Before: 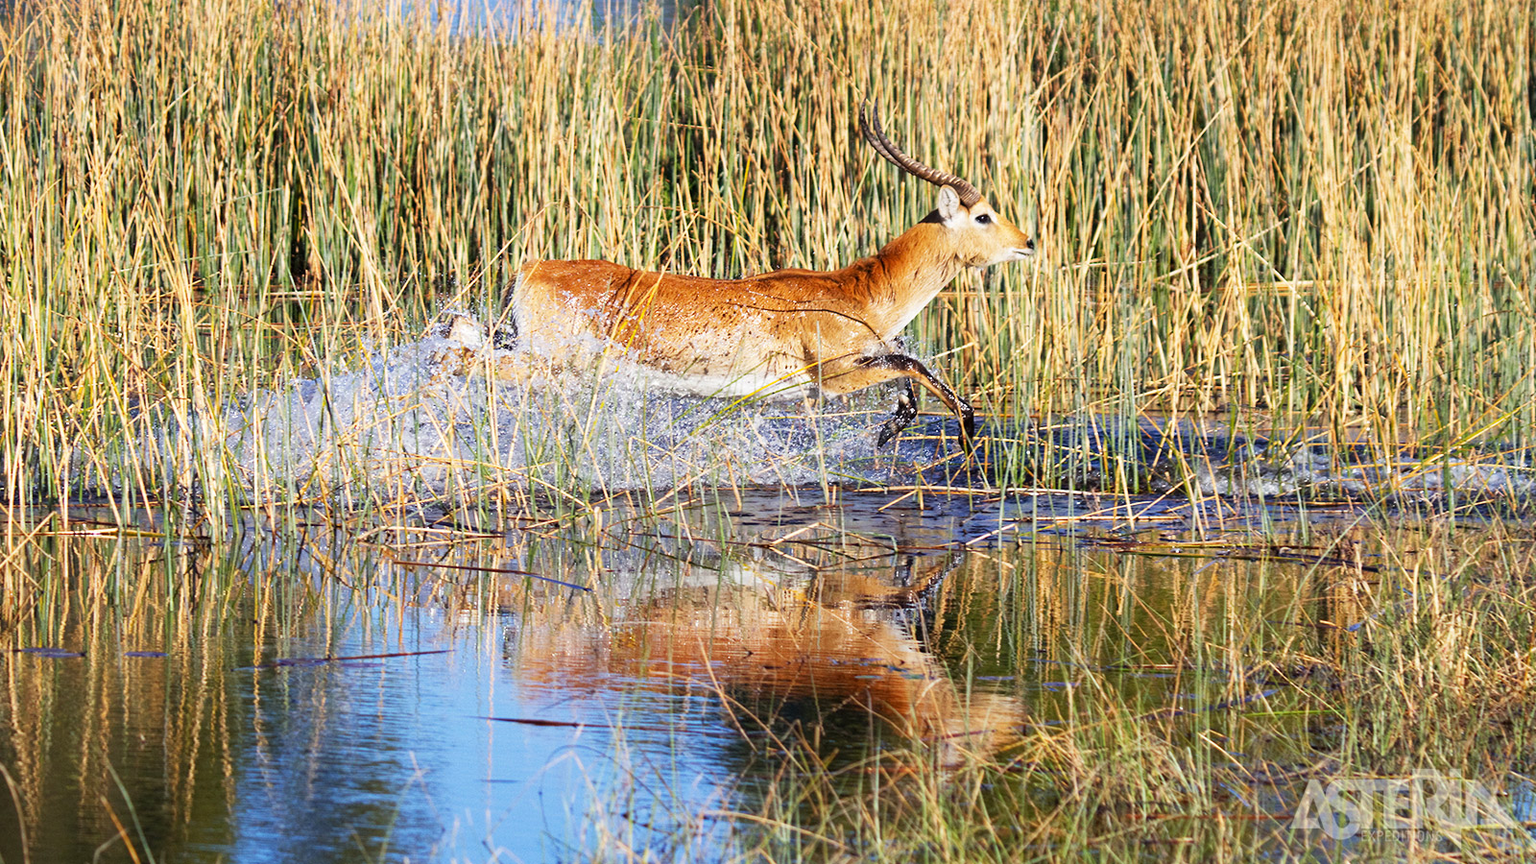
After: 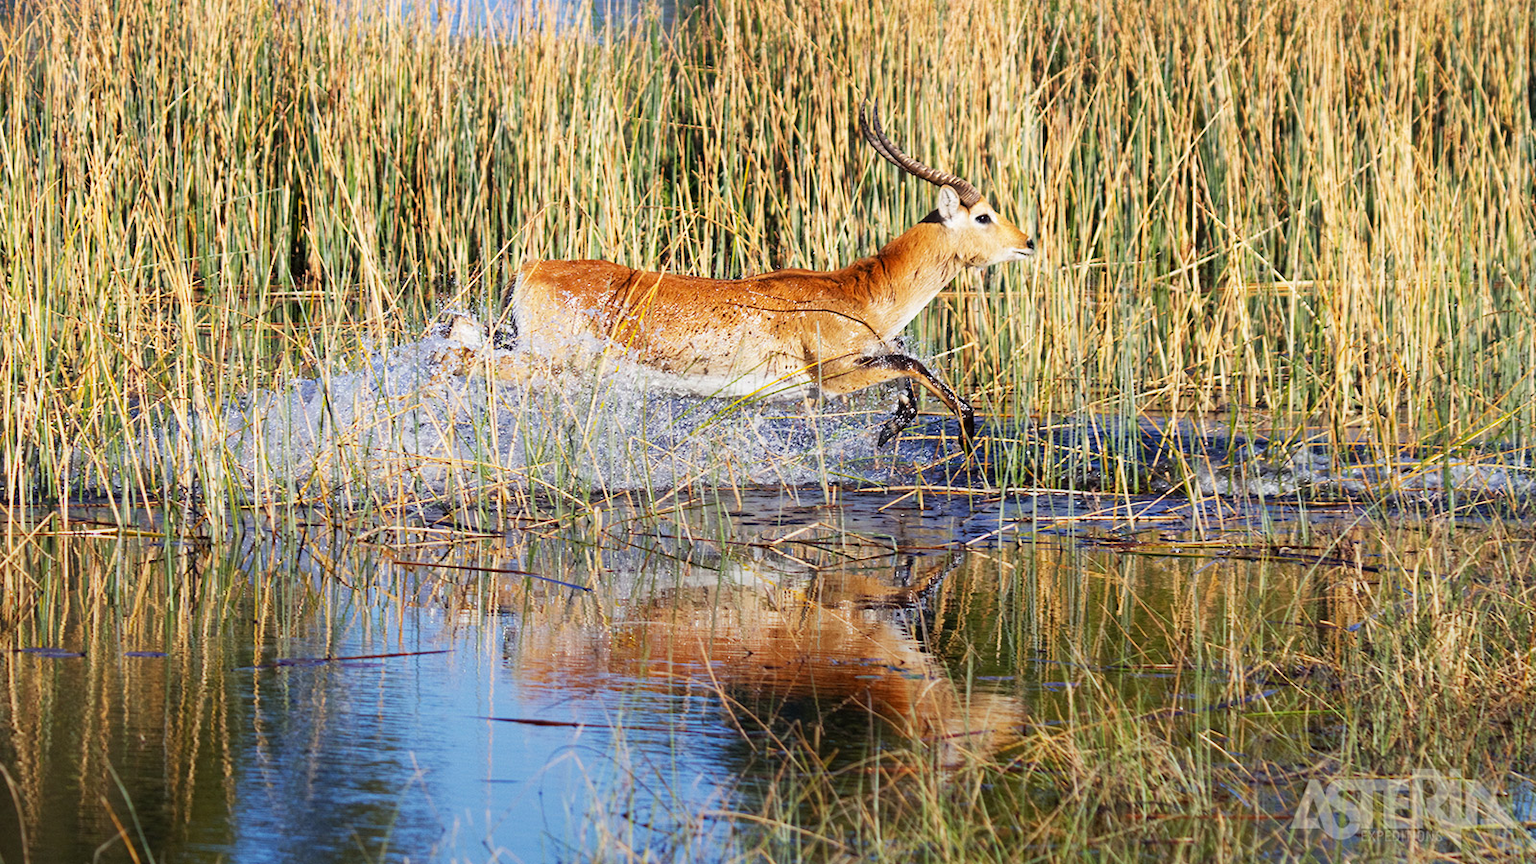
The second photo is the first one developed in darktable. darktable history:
graduated density: rotation -180°, offset 24.95
